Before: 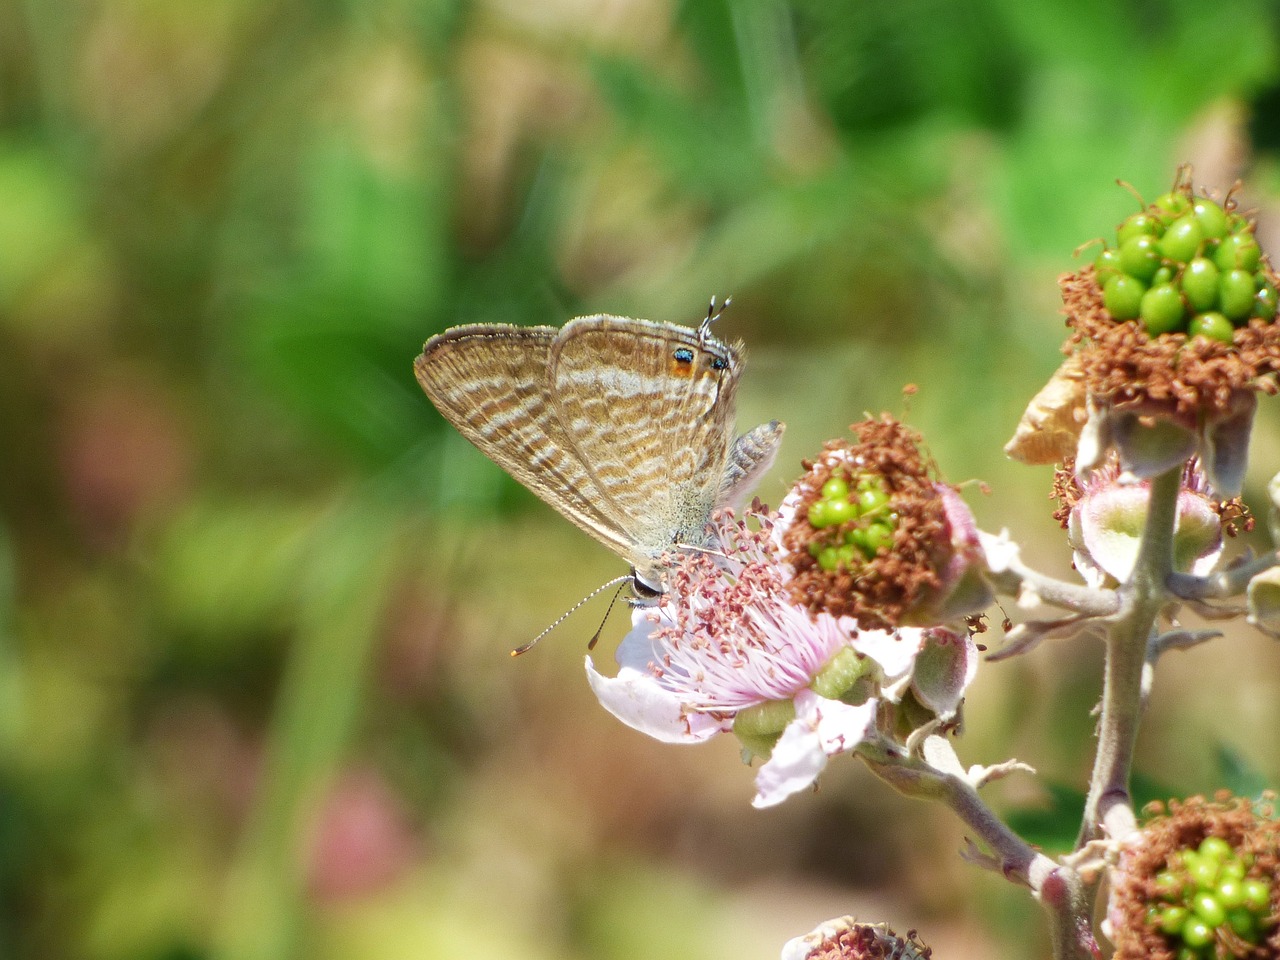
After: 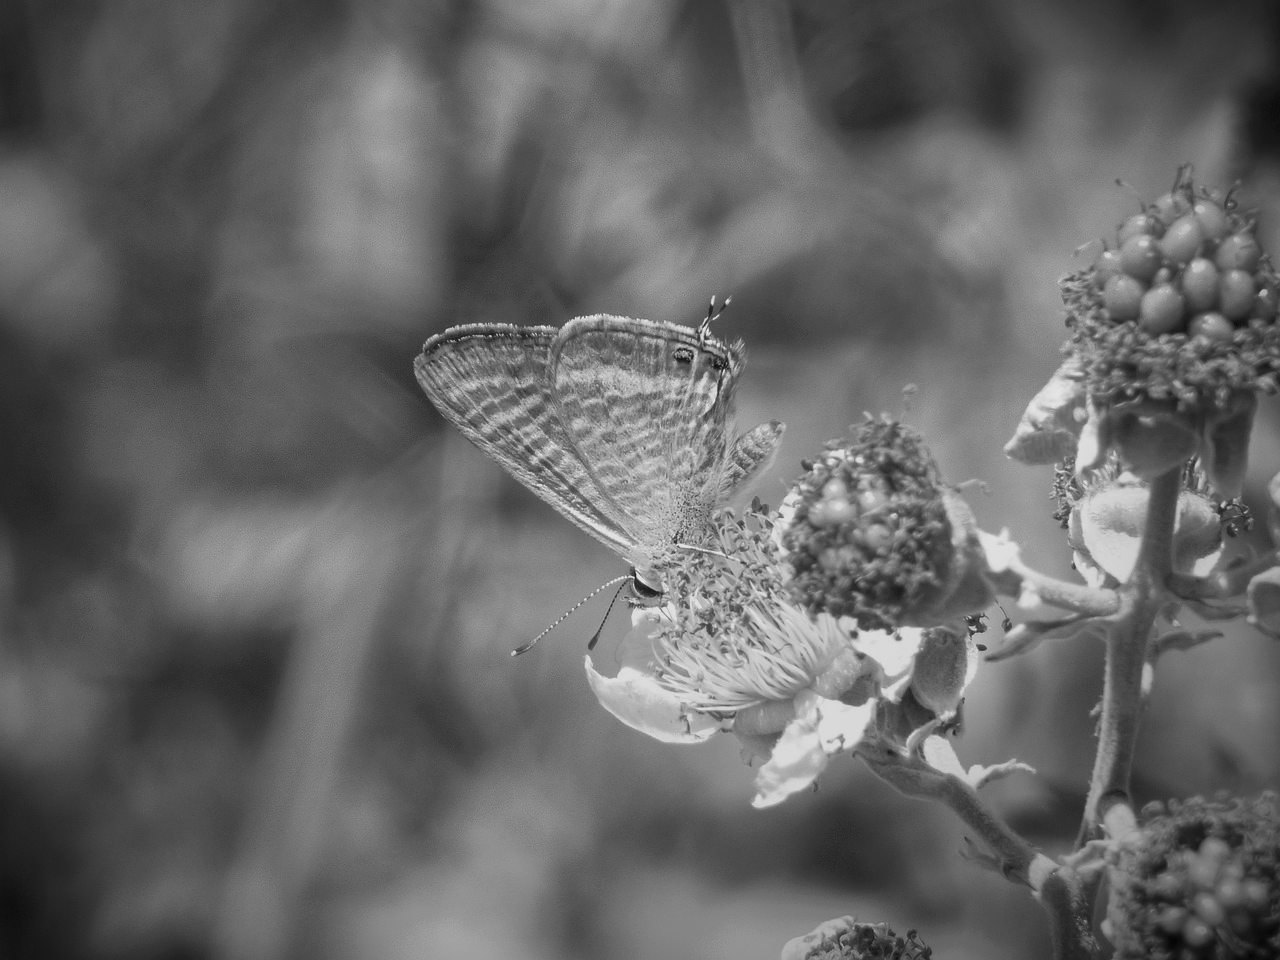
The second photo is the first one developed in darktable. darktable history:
channel mixer: red [0, 0, 0, 1.438, 0, 0, 0], green [0 ×4, 1, 0, 0], blue [0 ×5, 1, 0]
vignetting: fall-off start 67.5%, fall-off radius 67.23%, brightness -0.813, automatic ratio true
vibrance: vibrance 0%
color zones: curves: ch1 [(0, -0.014) (0.143, -0.013) (0.286, -0.013) (0.429, -0.016) (0.571, -0.019) (0.714, -0.015) (0.857, 0.002) (1, -0.014)]
exposure: compensate highlight preservation false
tone mapping: contrast compression 1.36, spatial extent 16.6 | blend: blend mode average, opacity 100%; mask: uniform (no mask)
zone system: zone [-1, 0.149, -1 ×6, 0.928, -1 ×16]
local contrast: mode bilateral grid, contrast 20, coarseness 50, detail 102%, midtone range 0.2
color correction: highlights a* -39.68, highlights b* -40, shadows a* -40, shadows b* -40, saturation -3
color contrast: green-magenta contrast 0.3, blue-yellow contrast 0.15
